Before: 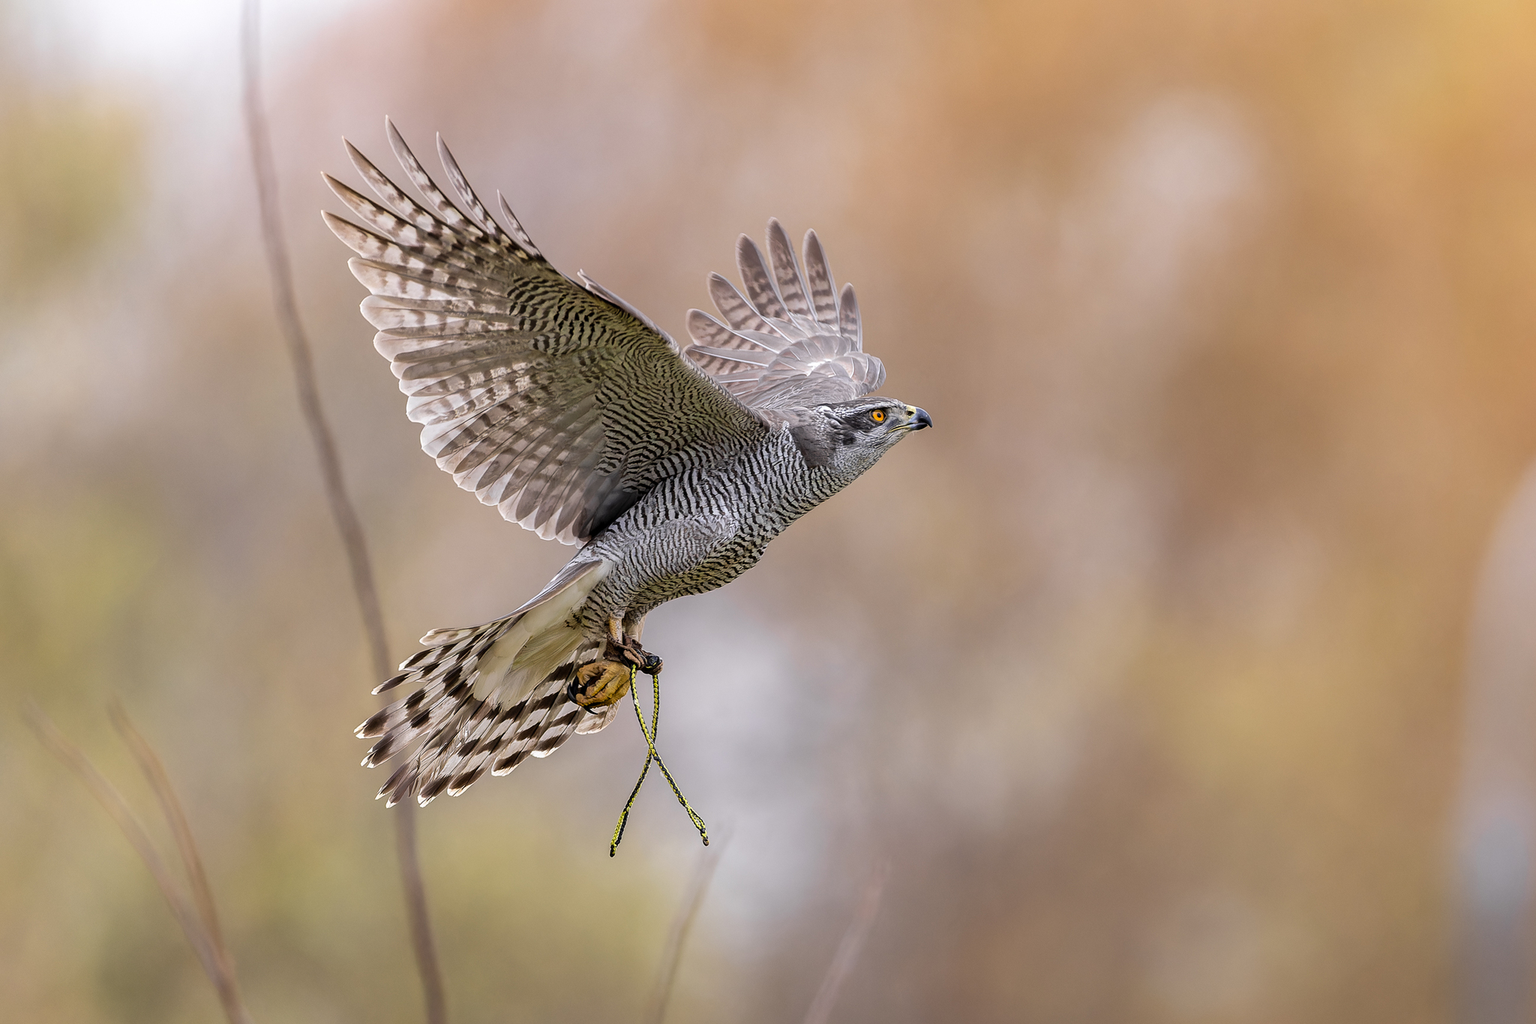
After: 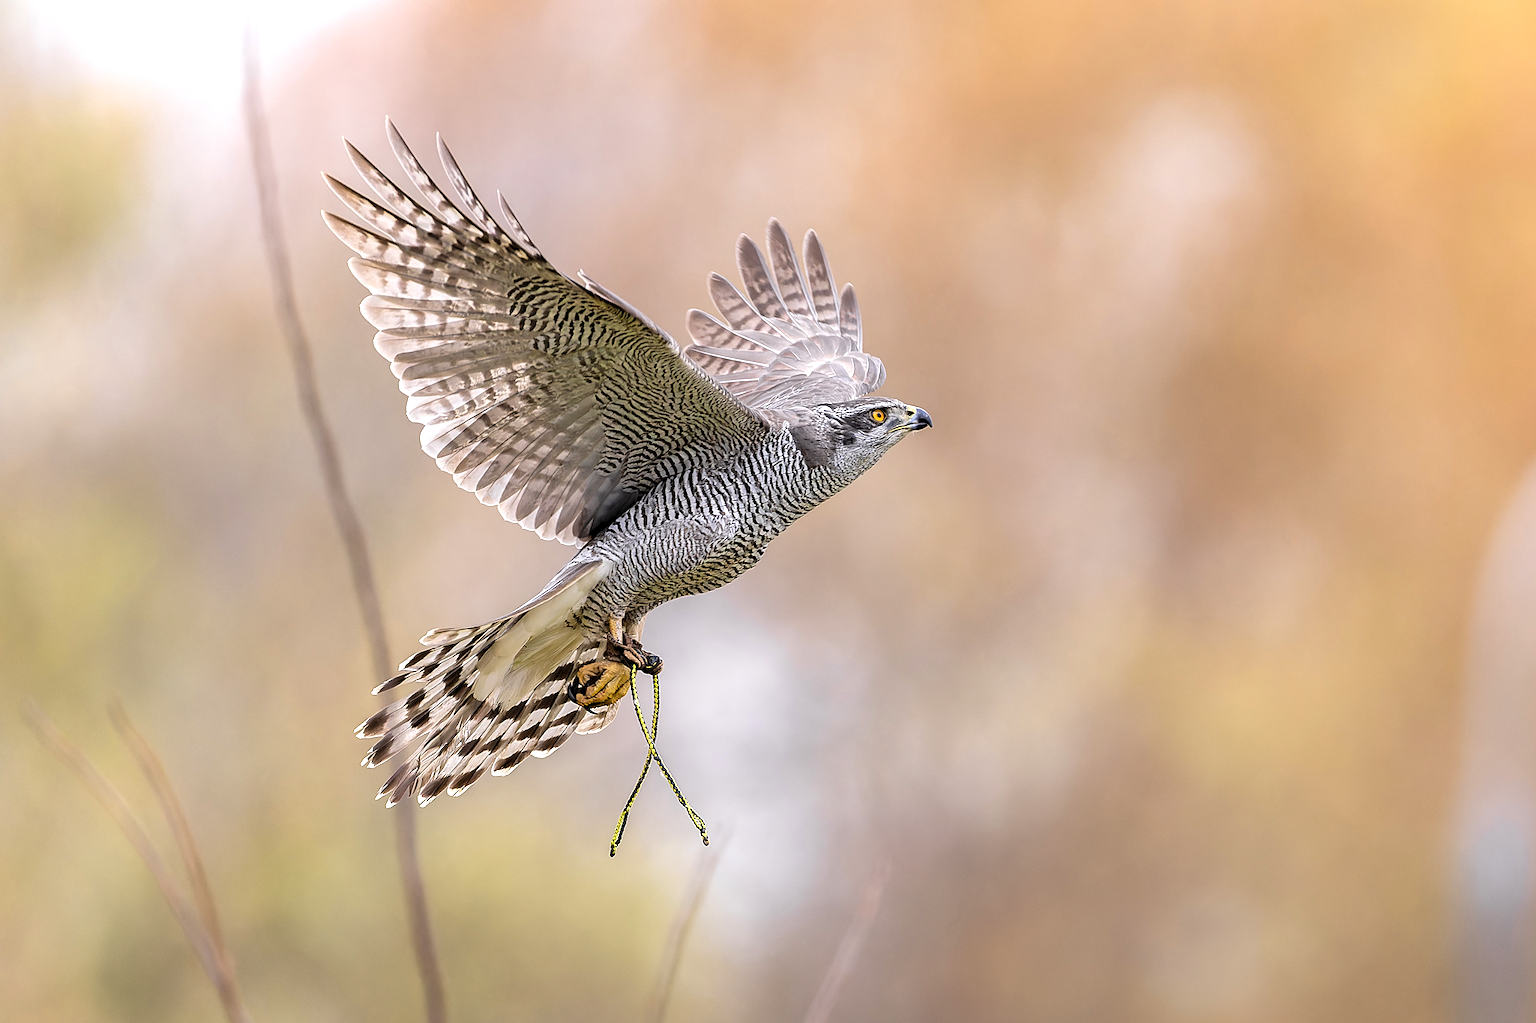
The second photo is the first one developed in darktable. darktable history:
sharpen: radius 1.843, amount 0.39, threshold 1.138
exposure: black level correction 0, exposure 0.498 EV, compensate highlight preservation false
levels: gray 59.36%, levels [0.018, 0.493, 1]
